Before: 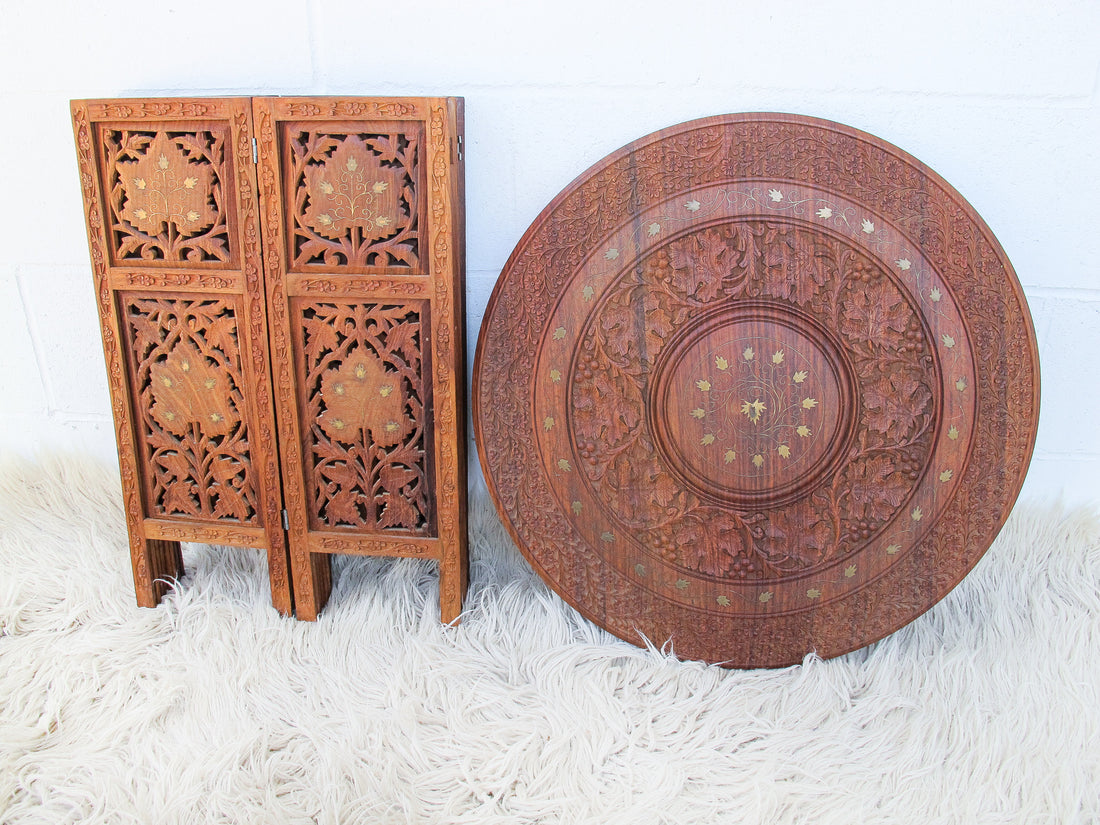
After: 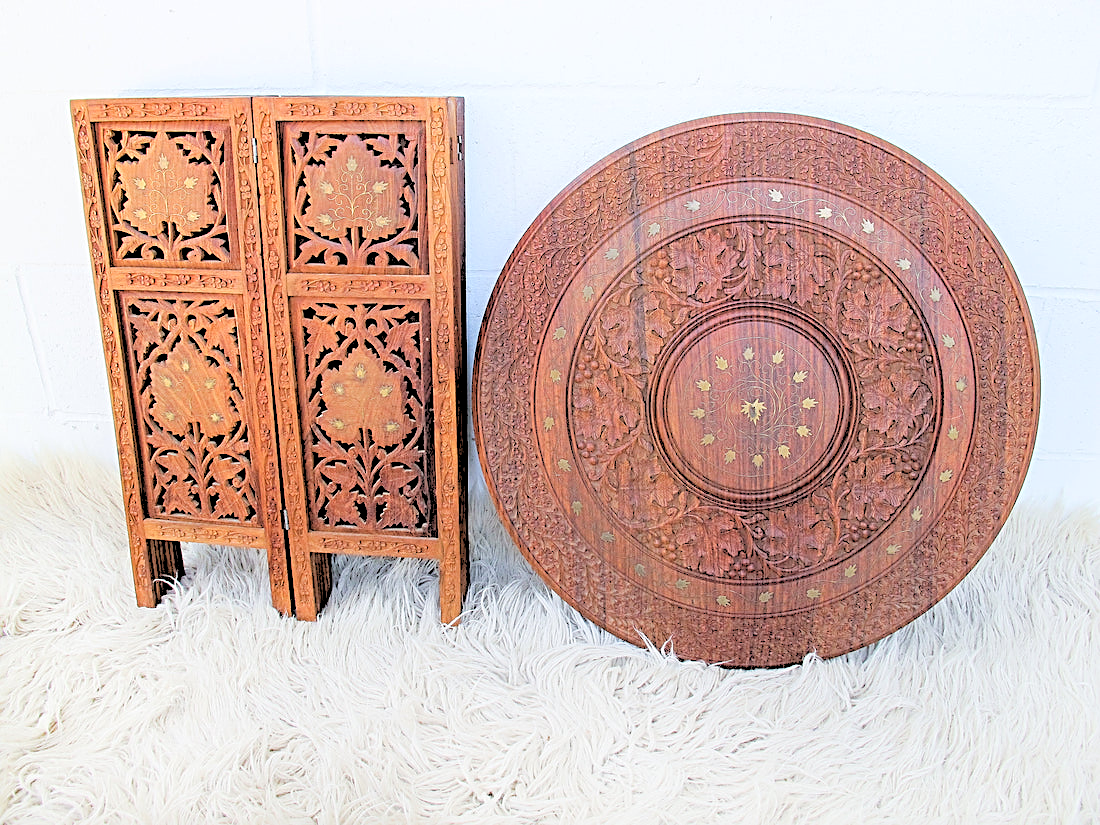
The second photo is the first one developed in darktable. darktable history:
rgb levels: levels [[0.027, 0.429, 0.996], [0, 0.5, 1], [0, 0.5, 1]]
sharpen: radius 2.676, amount 0.669
